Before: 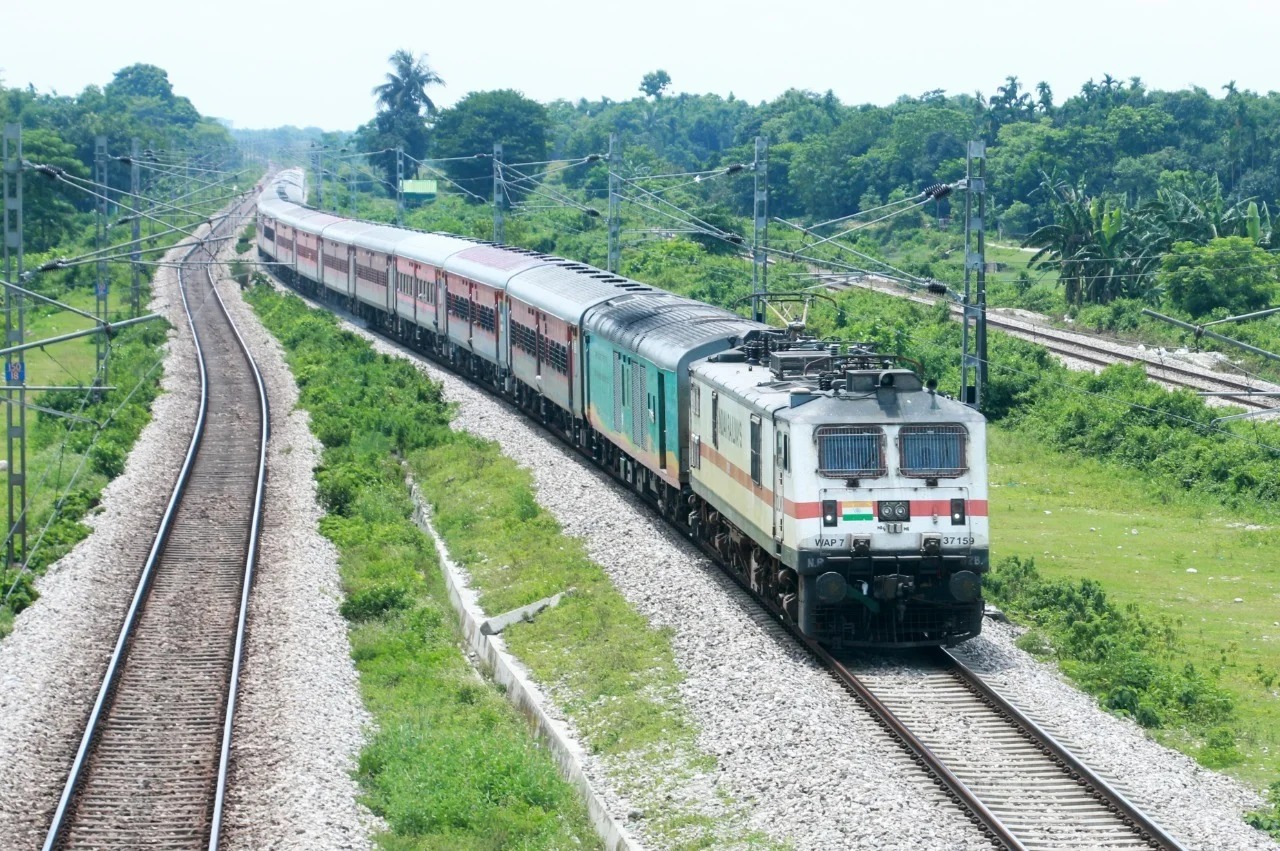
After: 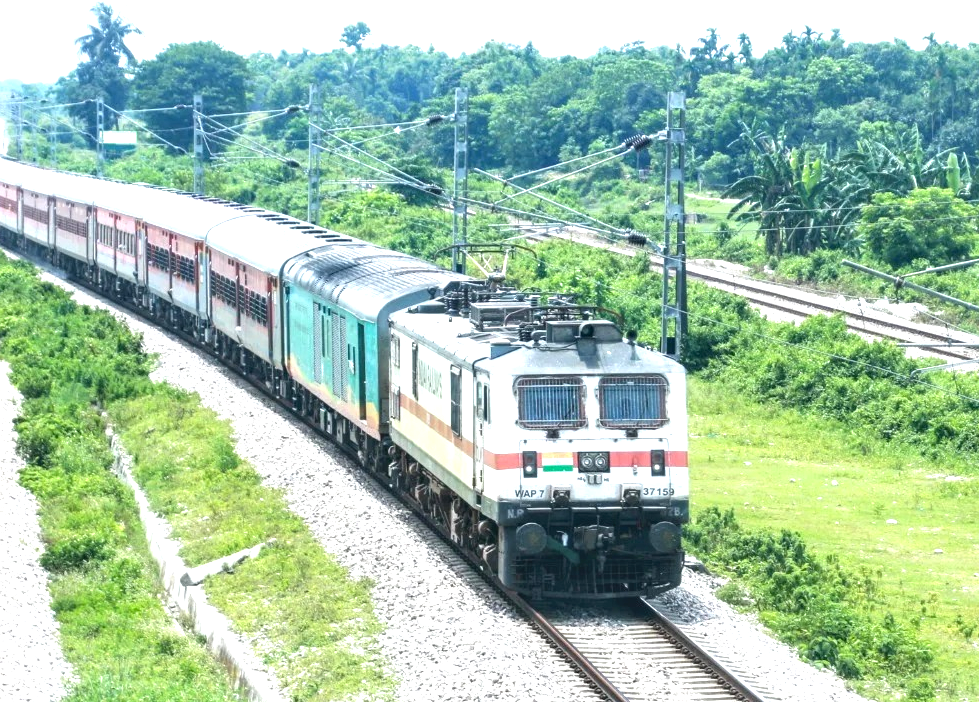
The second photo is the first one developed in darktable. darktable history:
exposure: black level correction 0, exposure 0.892 EV, compensate highlight preservation false
local contrast: on, module defaults
crop: left 23.486%, top 5.867%, bottom 11.58%
